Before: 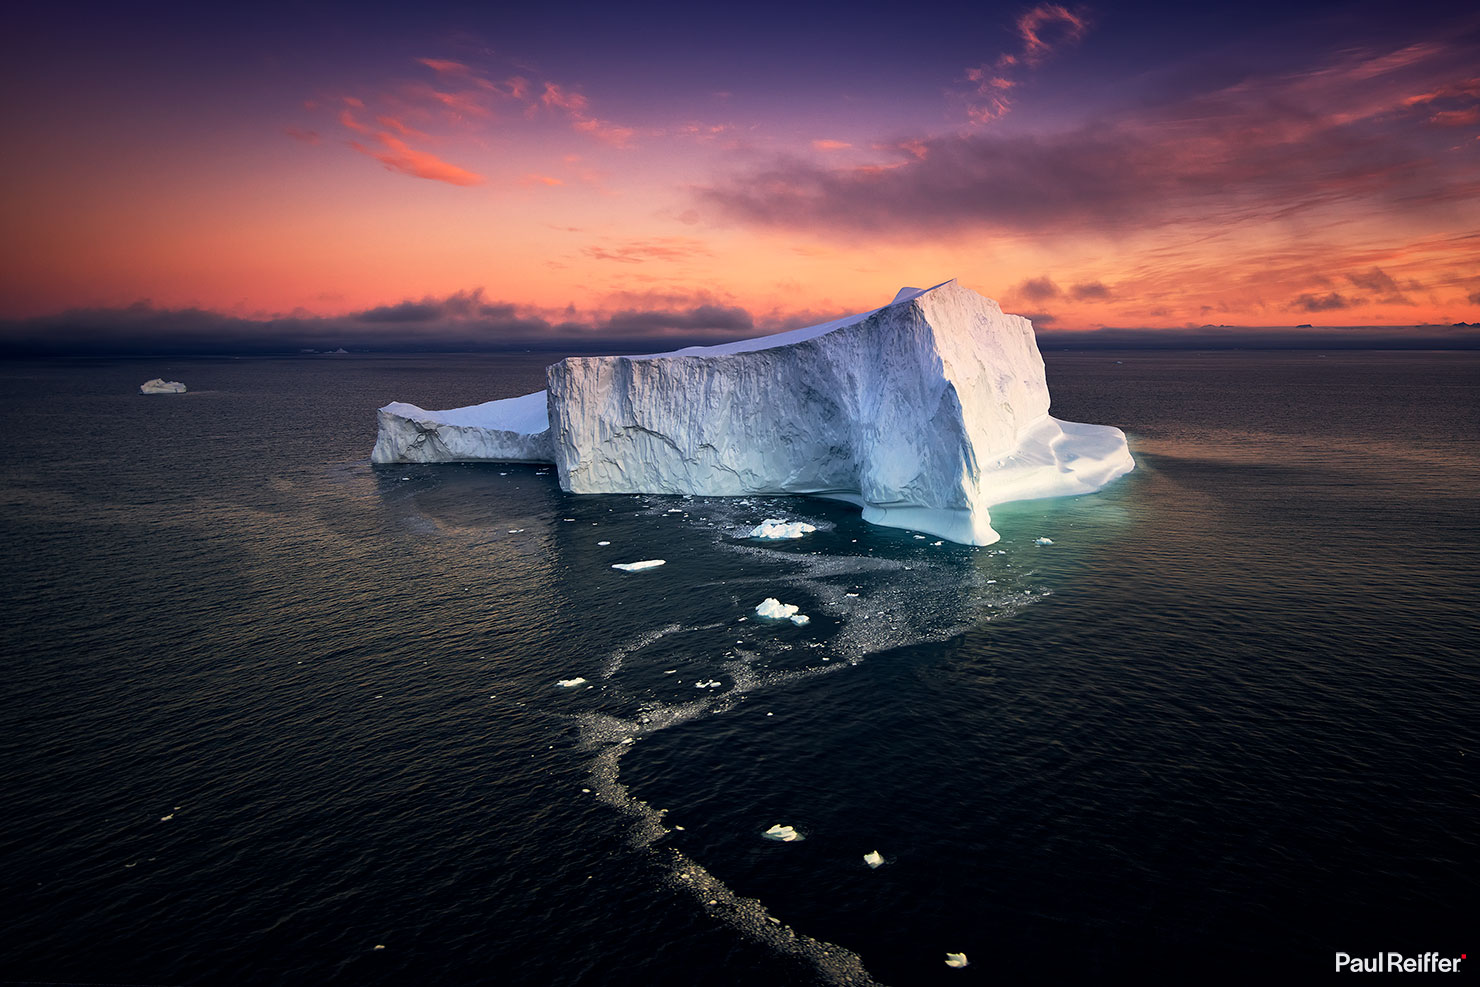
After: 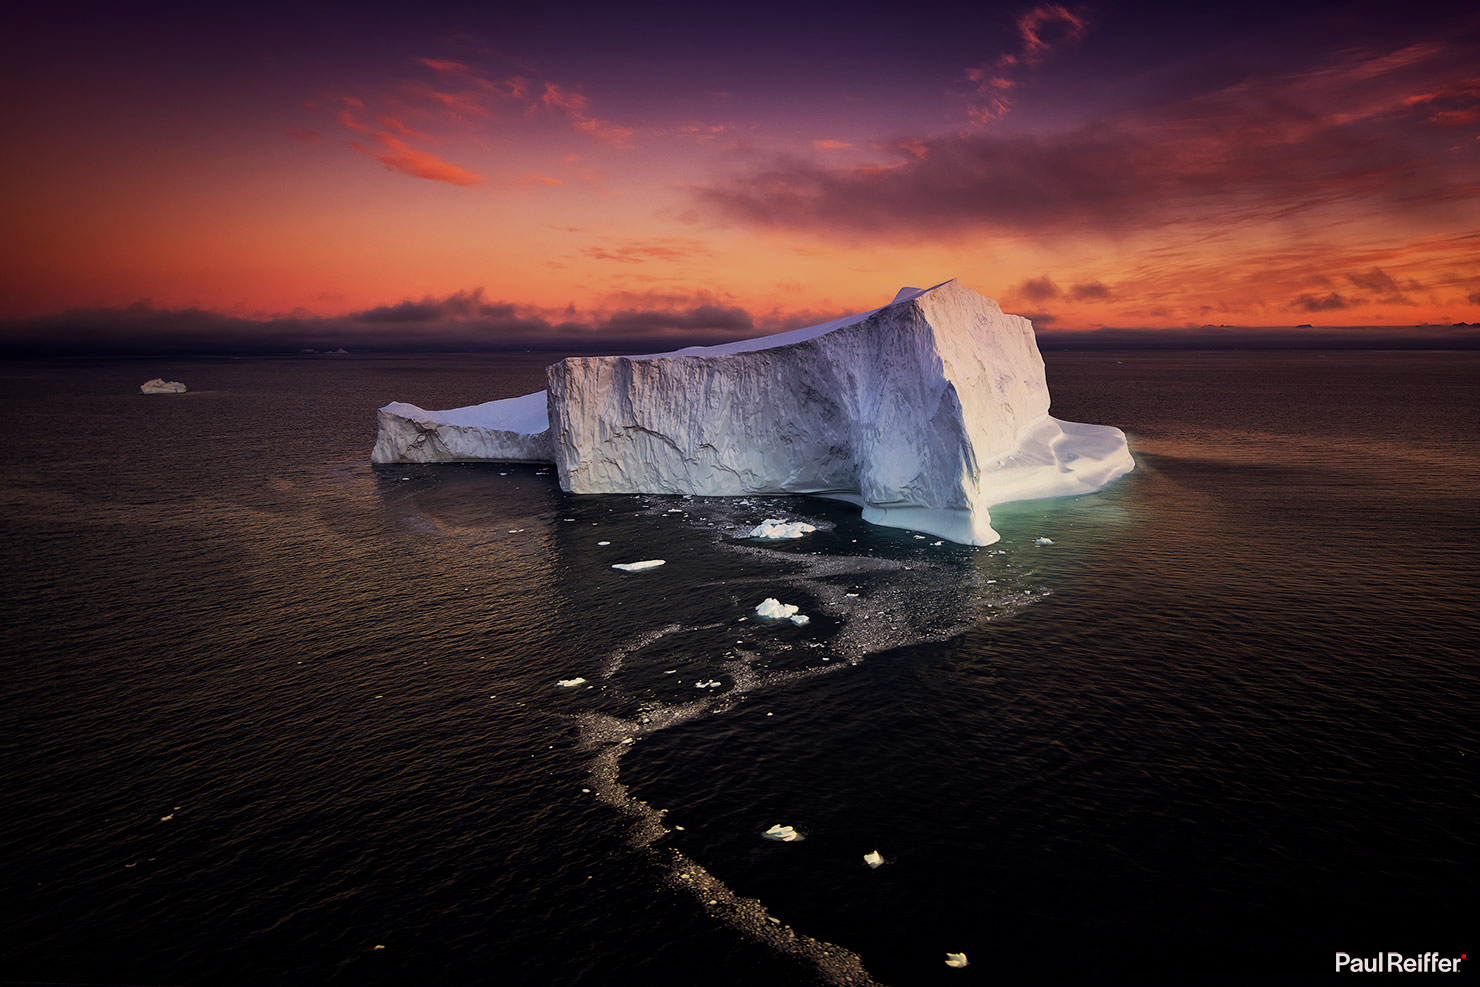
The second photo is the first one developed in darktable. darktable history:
rgb levels: mode RGB, independent channels, levels [[0, 0.5, 1], [0, 0.521, 1], [0, 0.536, 1]]
graduated density: rotation -0.352°, offset 57.64
